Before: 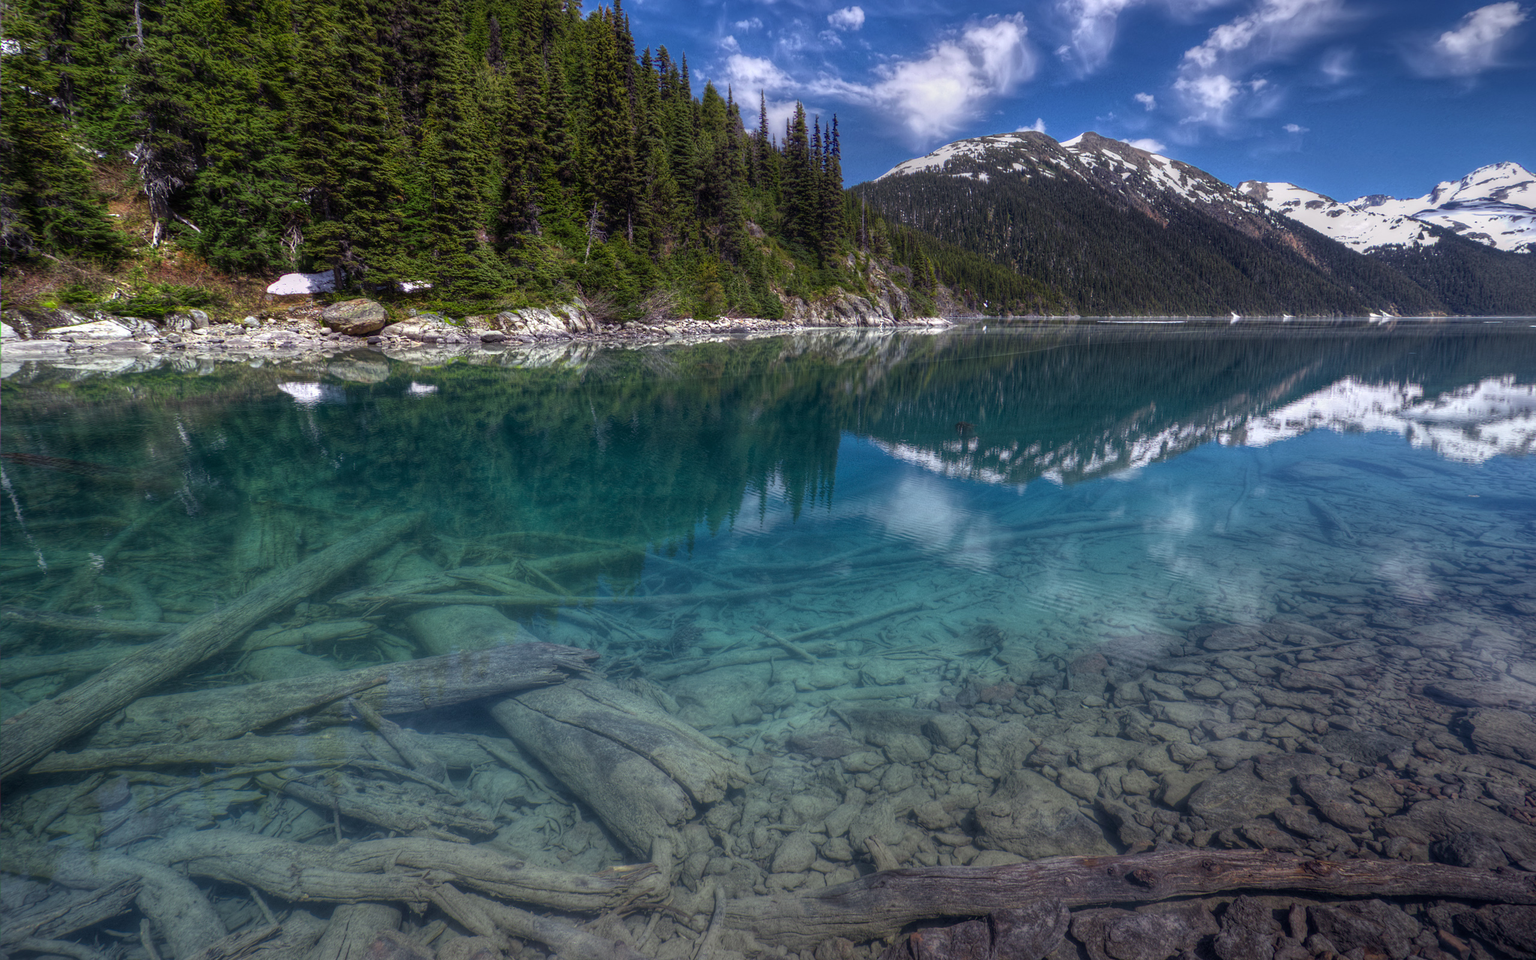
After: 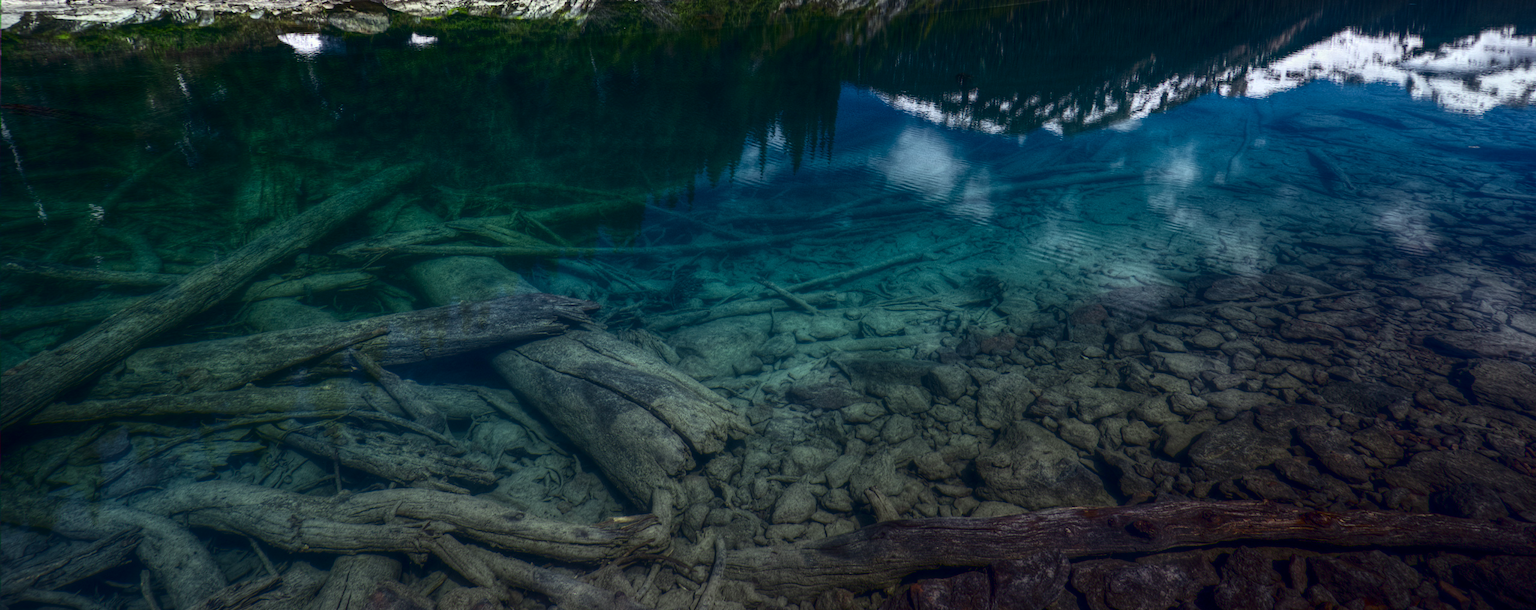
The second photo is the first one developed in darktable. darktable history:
crop and rotate: top 36.435%
grain: coarseness 0.81 ISO, strength 1.34%, mid-tones bias 0%
contrast brightness saturation: contrast 0.24, brightness -0.24, saturation 0.14
color correction: highlights a* -2.68, highlights b* 2.57
